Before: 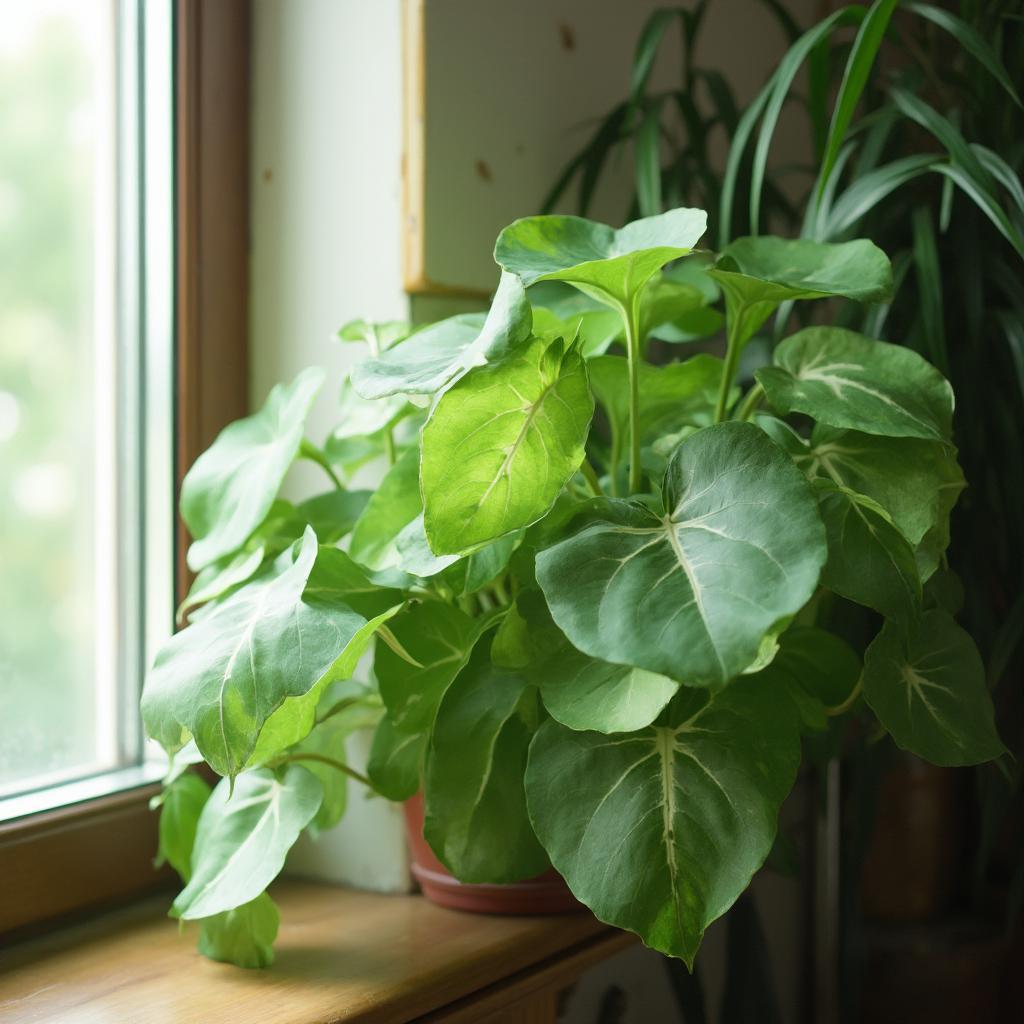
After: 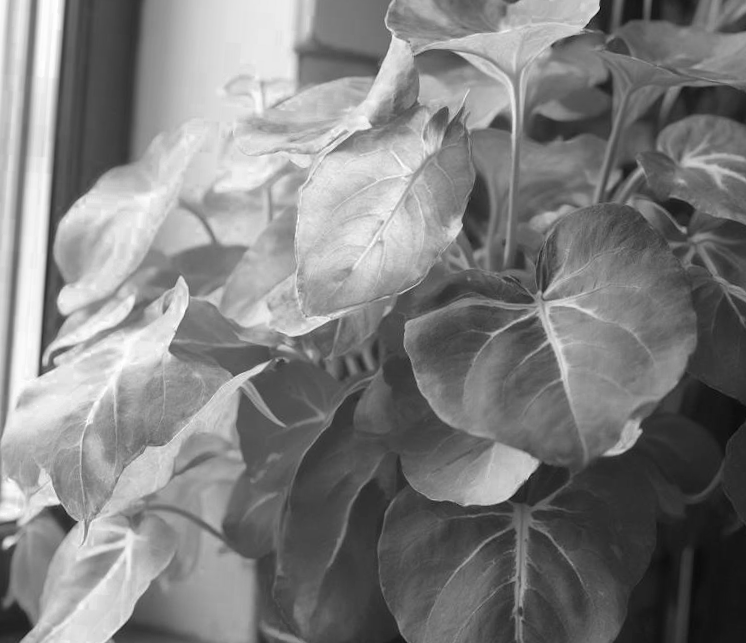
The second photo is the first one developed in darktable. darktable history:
crop and rotate: angle -4.09°, left 9.906%, top 21.067%, right 12.225%, bottom 11.764%
color zones: curves: ch0 [(0.002, 0.589) (0.107, 0.484) (0.146, 0.249) (0.217, 0.352) (0.309, 0.525) (0.39, 0.404) (0.455, 0.169) (0.597, 0.055) (0.724, 0.212) (0.775, 0.691) (0.869, 0.571) (1, 0.587)]; ch1 [(0, 0) (0.143, 0) (0.286, 0) (0.429, 0) (0.571, 0) (0.714, 0) (0.857, 0)]
